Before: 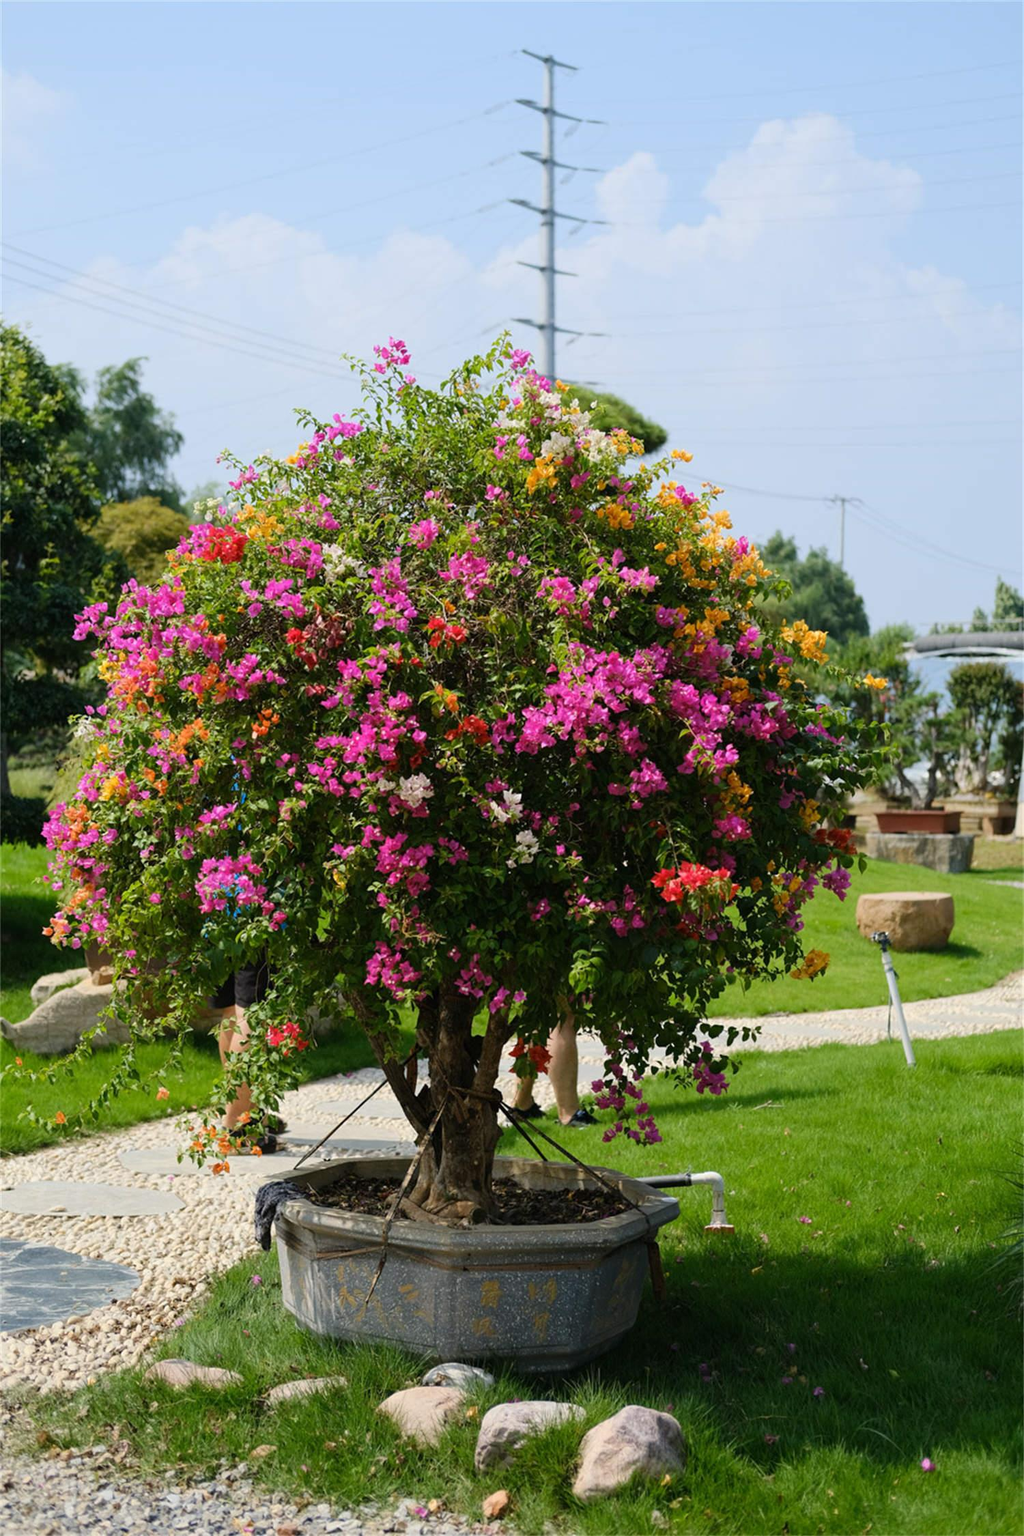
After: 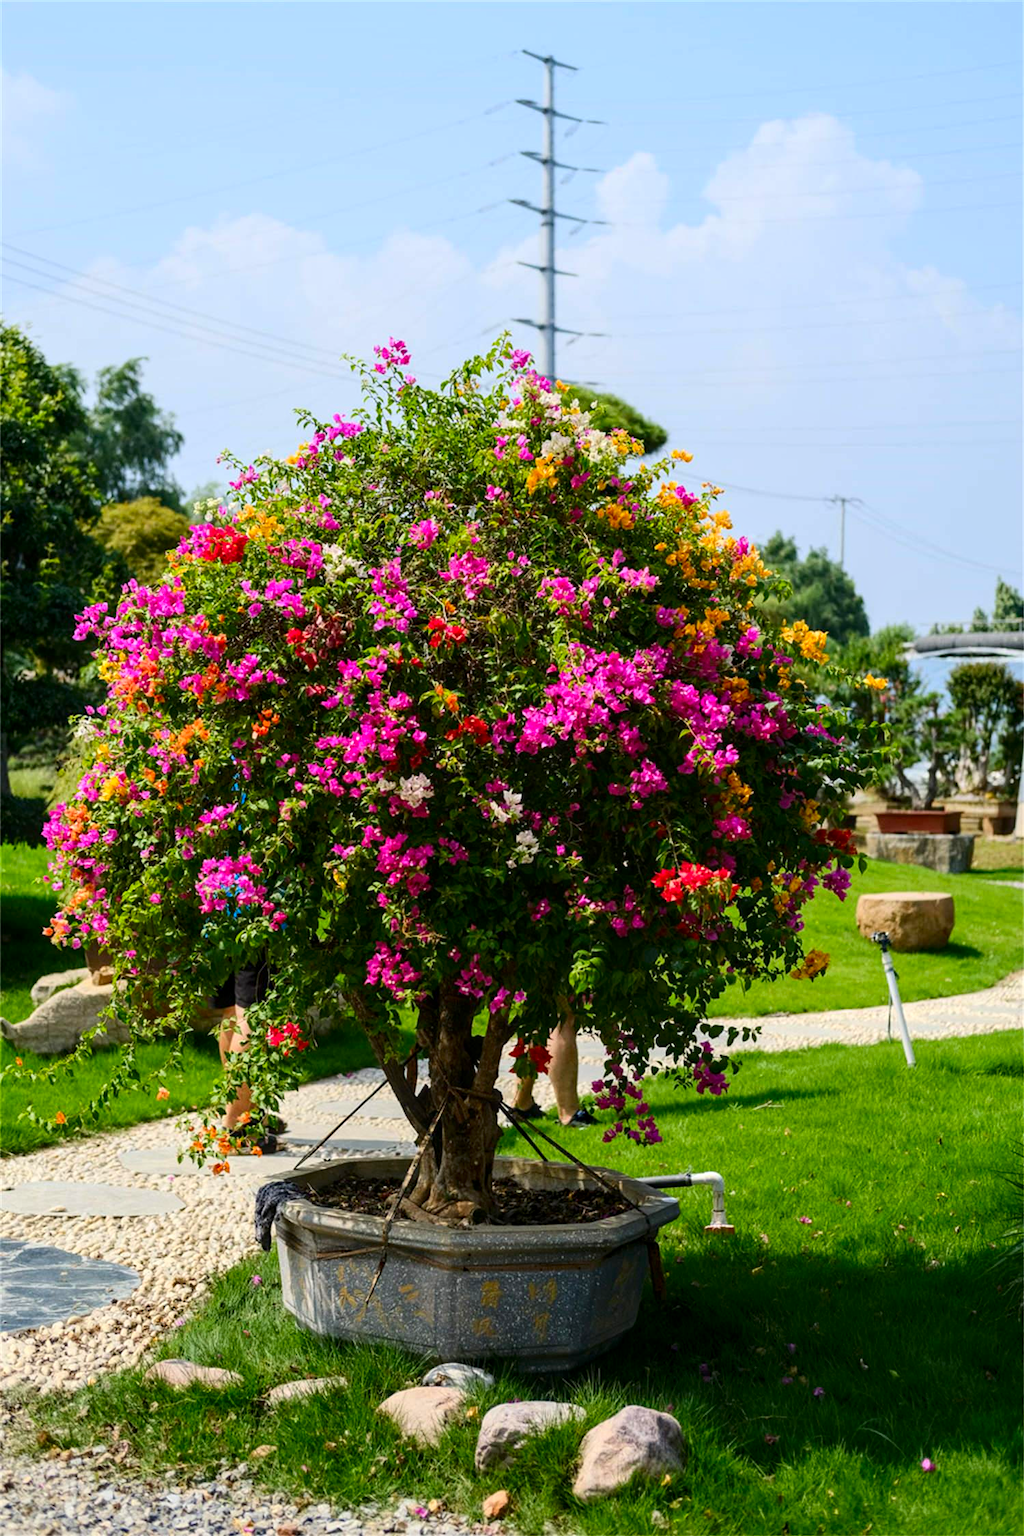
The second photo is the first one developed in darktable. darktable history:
contrast brightness saturation: contrast 0.172, saturation 0.307
local contrast: on, module defaults
